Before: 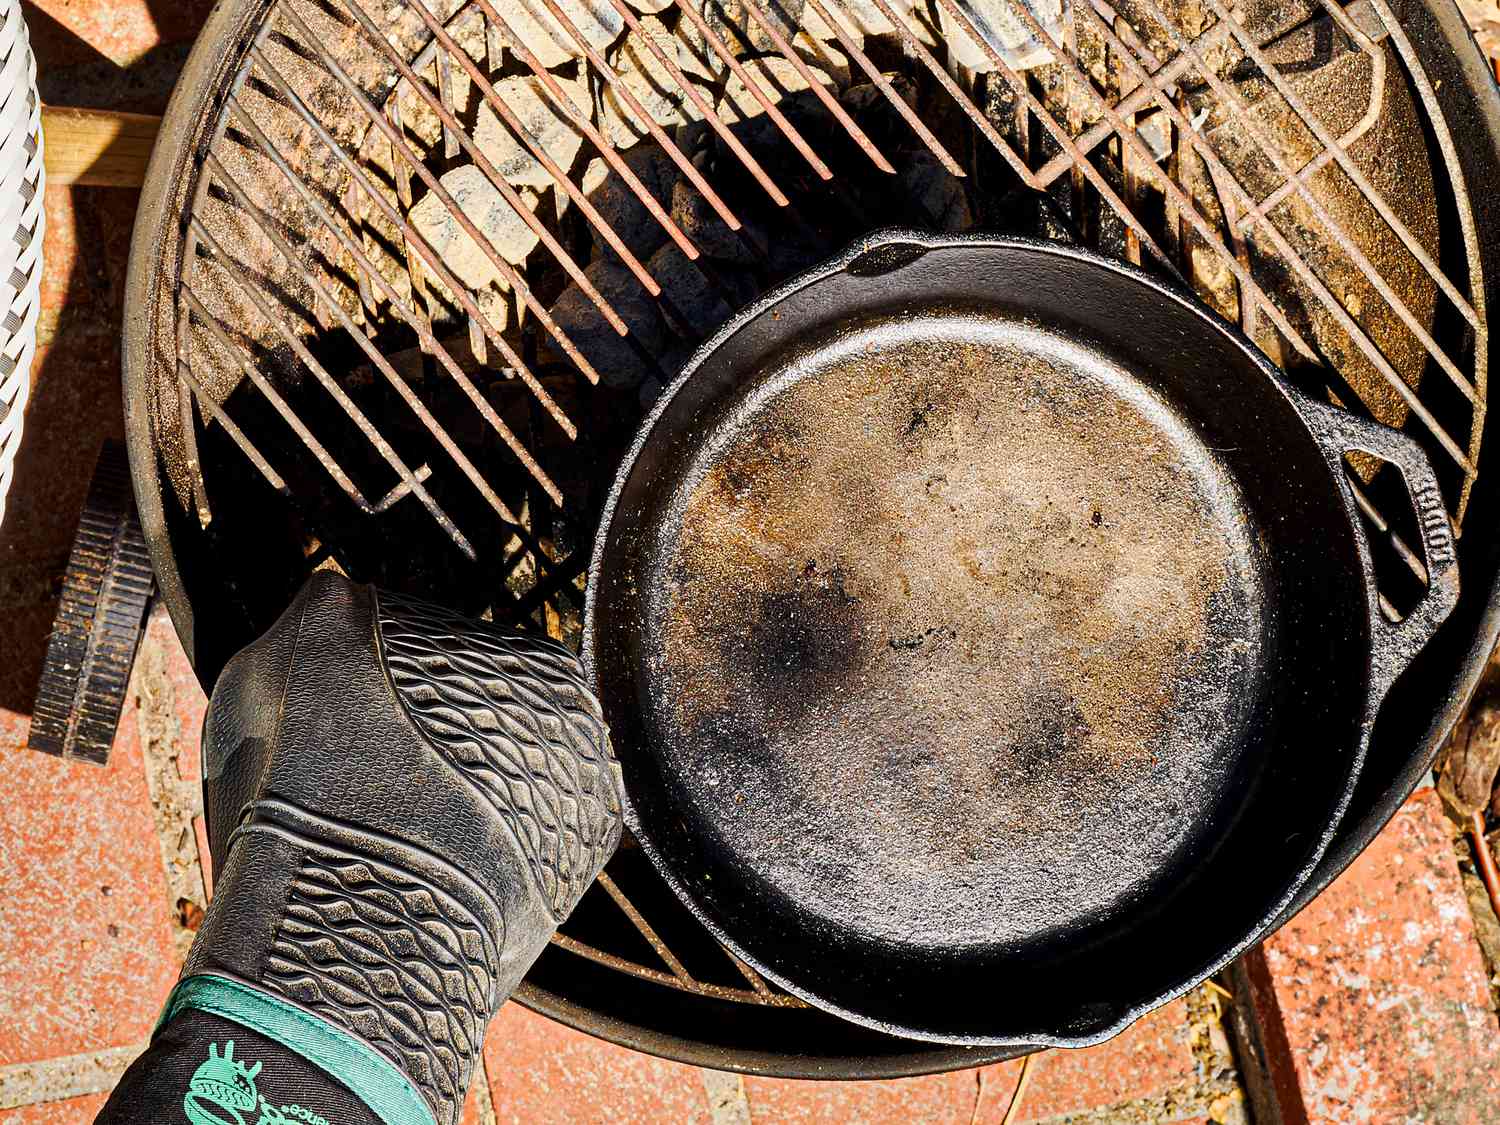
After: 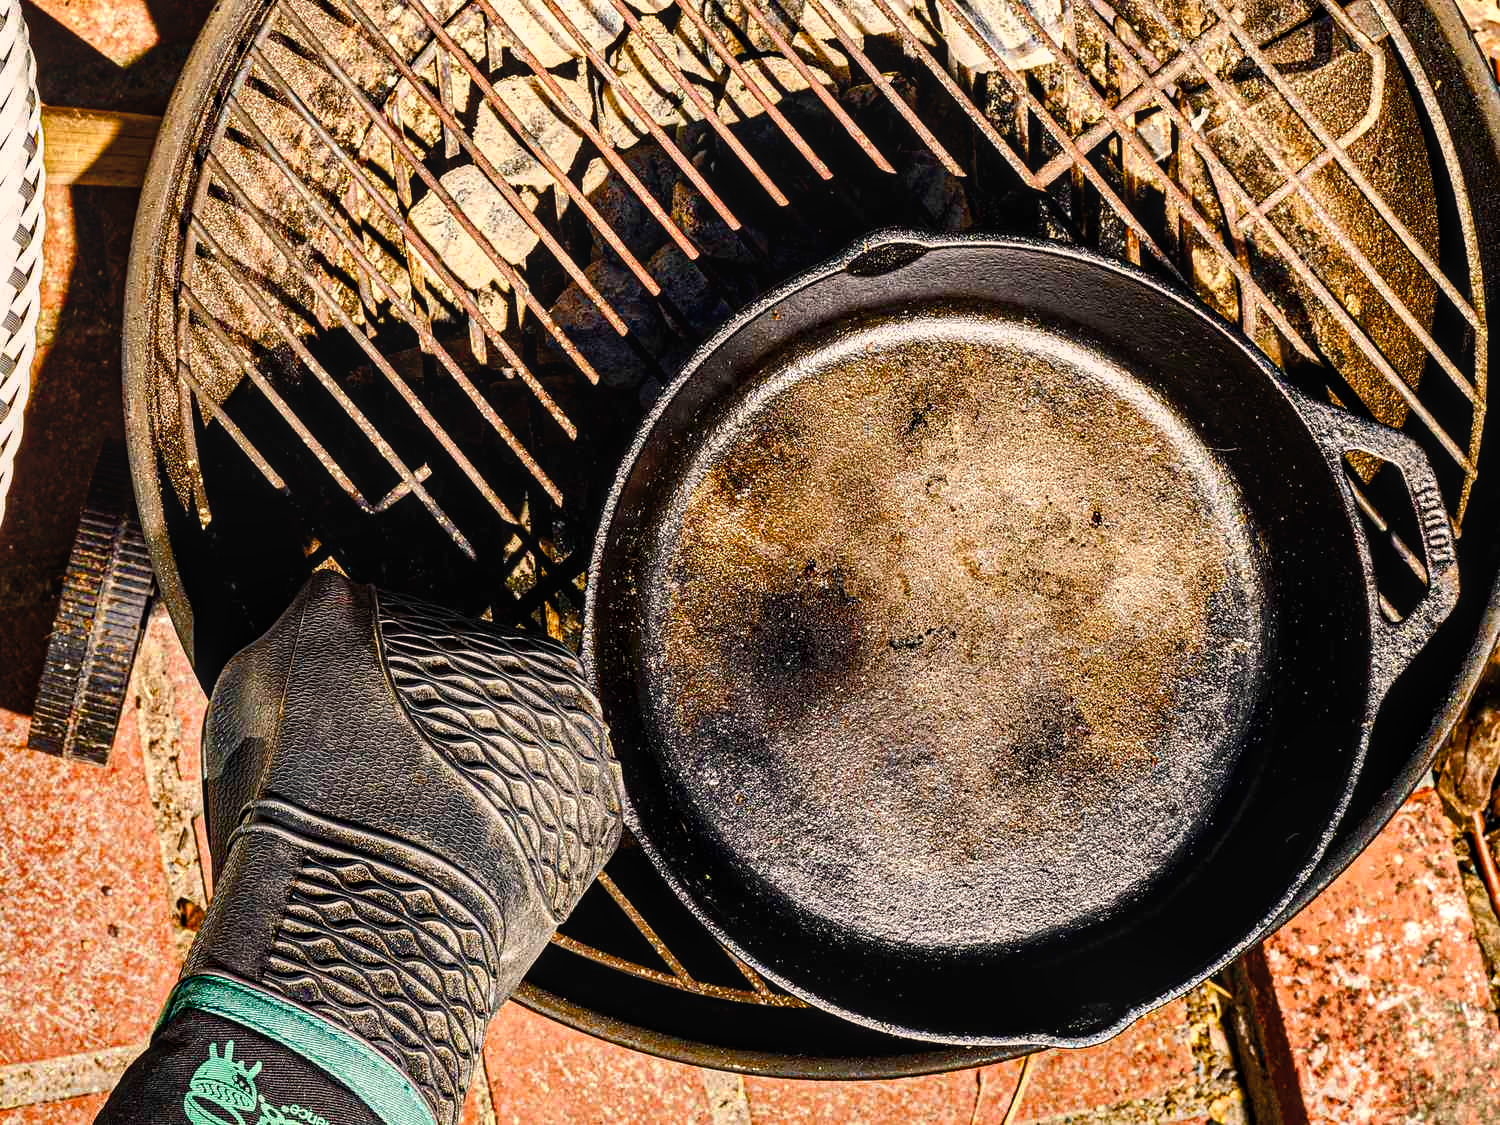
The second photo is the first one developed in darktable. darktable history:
shadows and highlights: shadows 24.96, highlights -24.63
local contrast: on, module defaults
color balance rgb: highlights gain › chroma 3.03%, highlights gain › hue 60.01°, perceptual saturation grading › global saturation 20%, perceptual saturation grading › highlights -25.596%, perceptual saturation grading › shadows 24.372%, global vibrance 9.251%, contrast 14.391%, saturation formula JzAzBz (2021)
